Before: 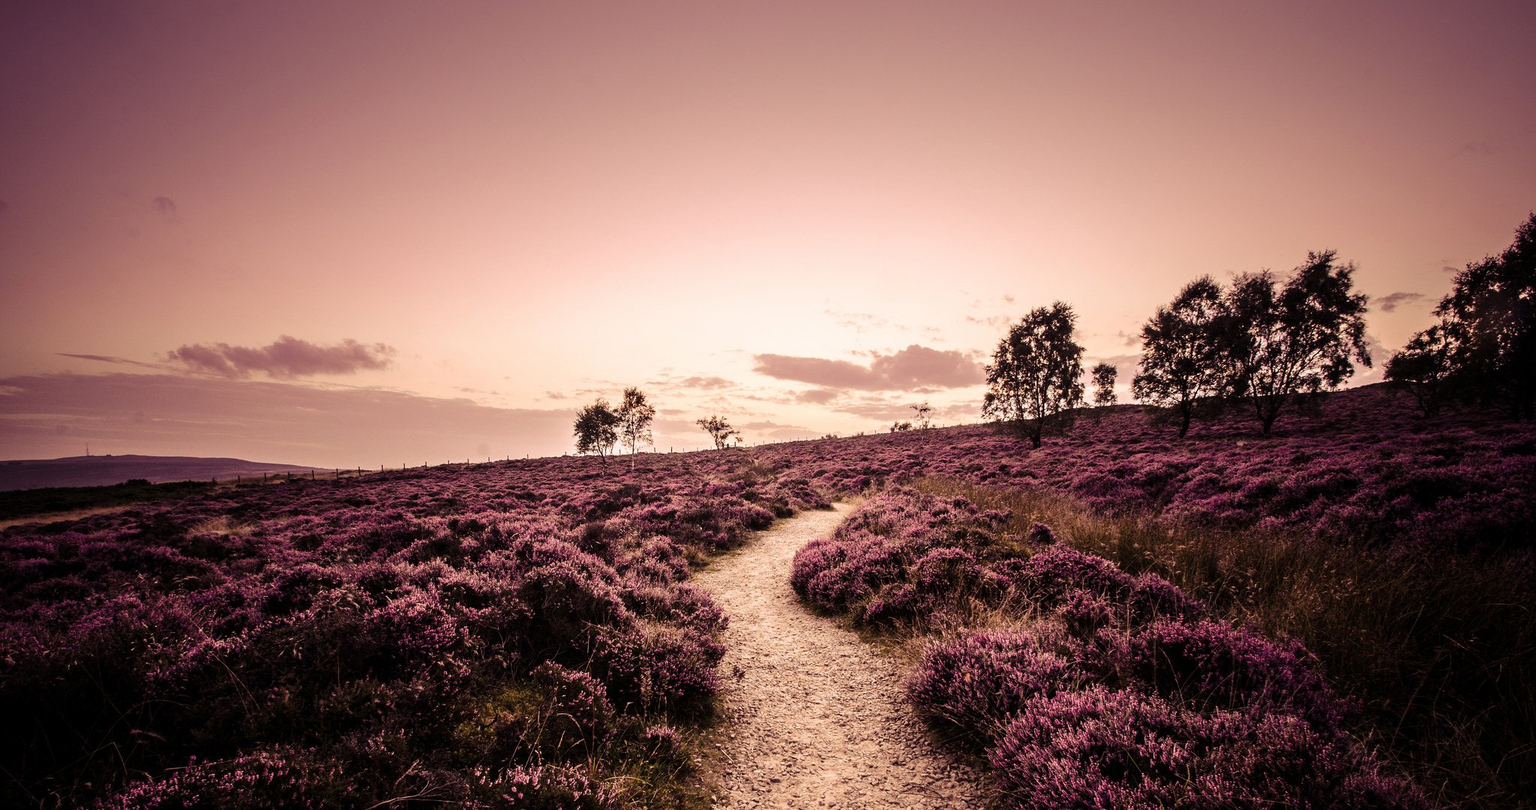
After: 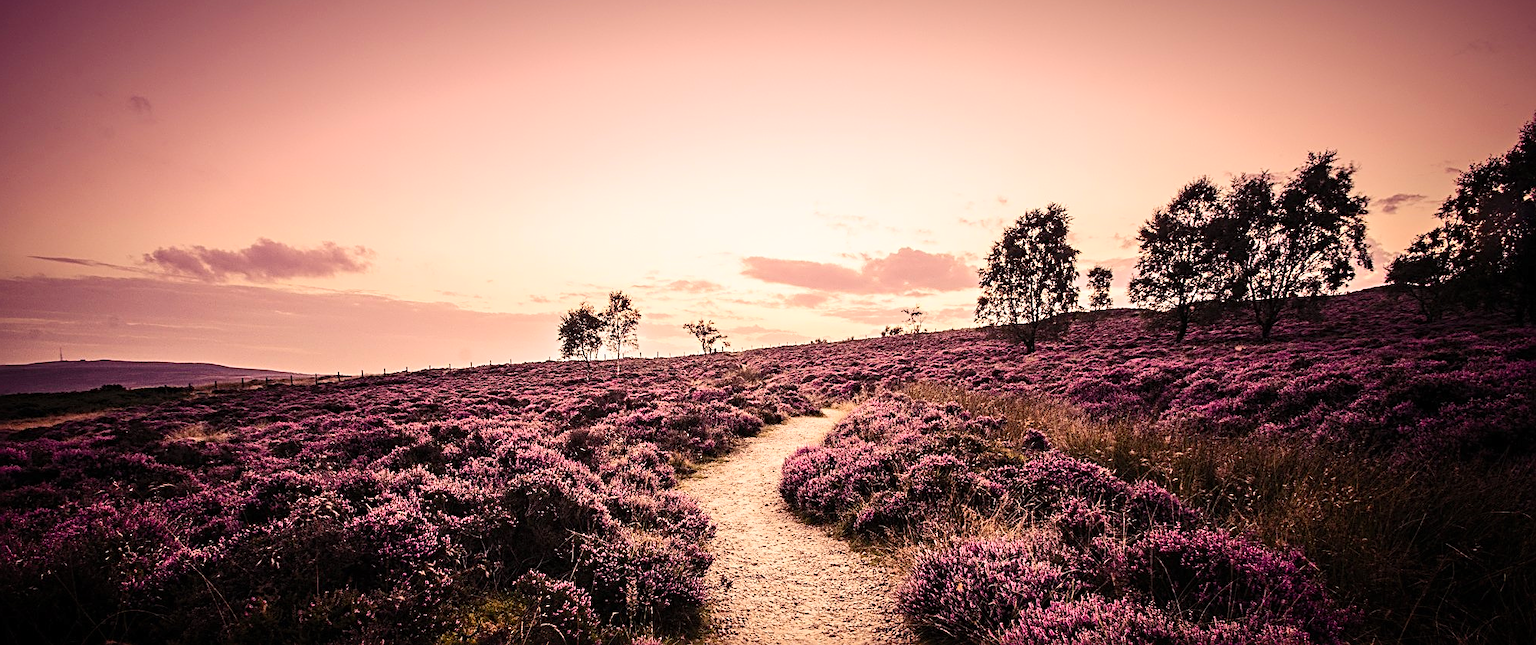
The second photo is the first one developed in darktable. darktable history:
vignetting: fall-off start 80.56%, fall-off radius 62.4%, saturation 0.373, automatic ratio true, width/height ratio 1.417
sharpen: radius 2.542, amount 0.645
contrast brightness saturation: contrast 0.198, brightness 0.166, saturation 0.227
crop and rotate: left 1.83%, top 12.81%, right 0.269%, bottom 9.137%
